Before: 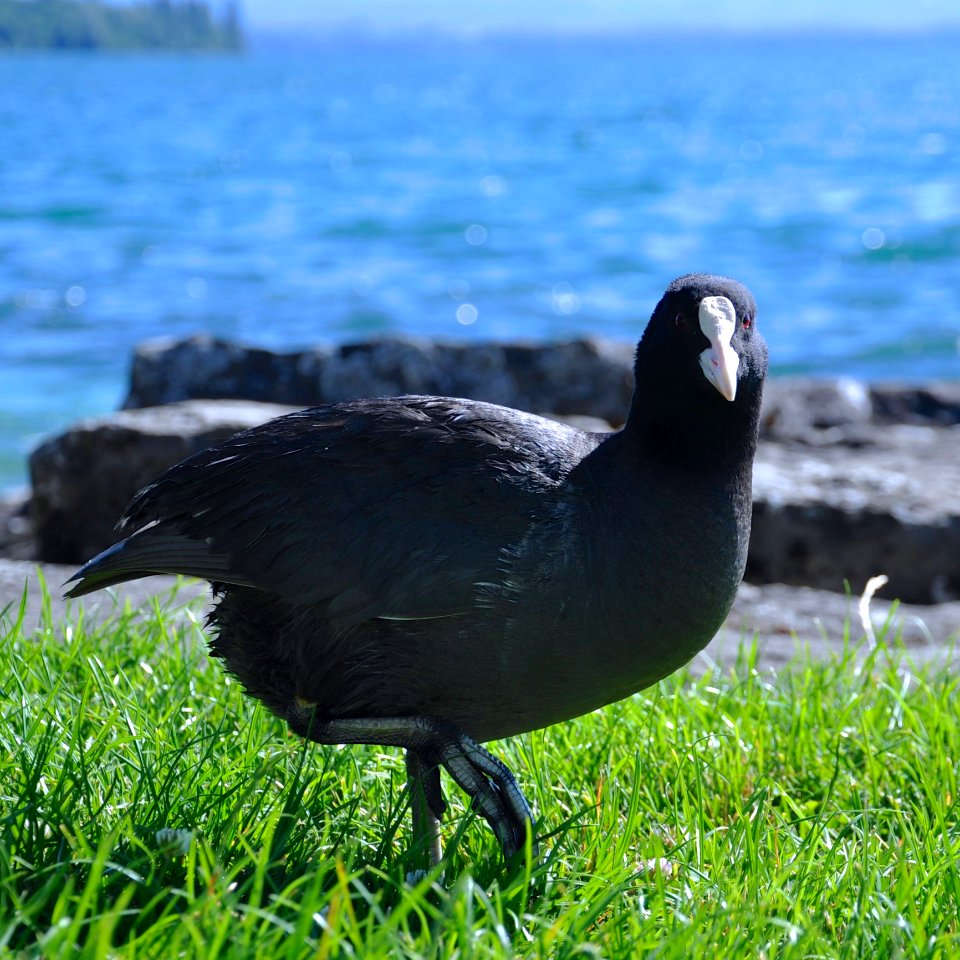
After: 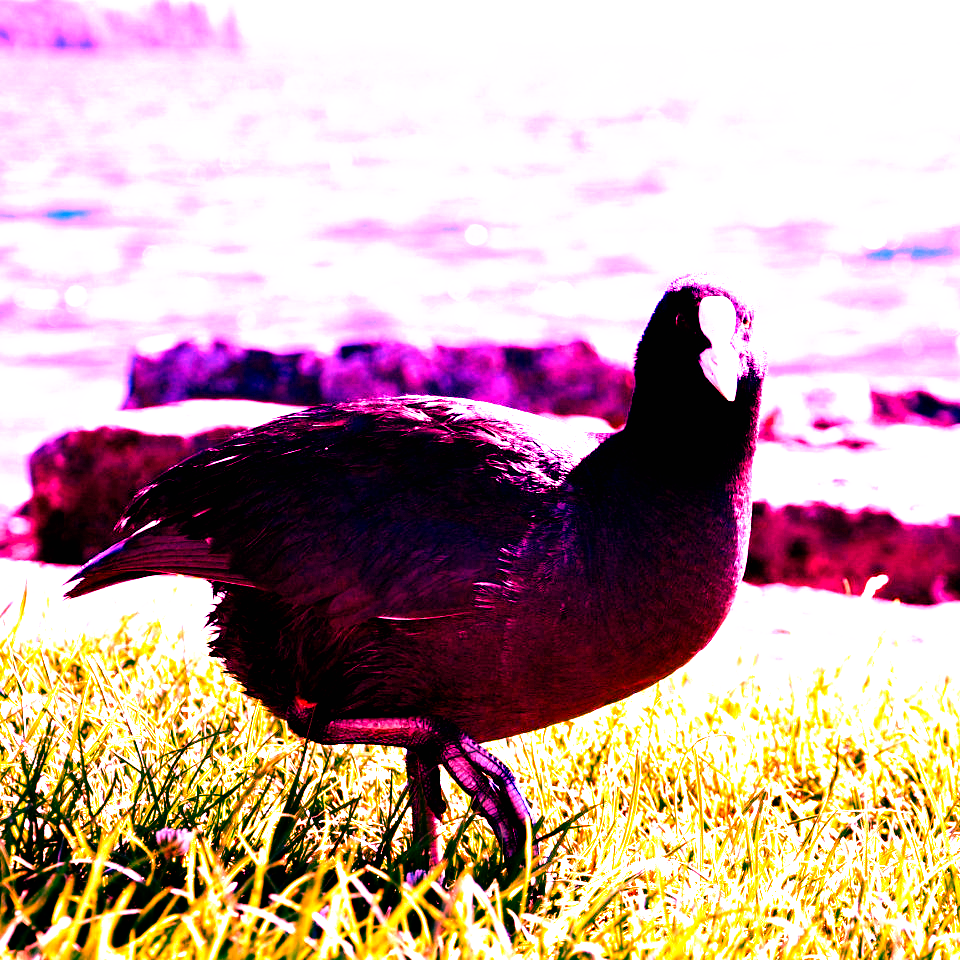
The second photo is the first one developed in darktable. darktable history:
white balance: red 4.26, blue 1.802
filmic rgb: black relative exposure -8.2 EV, white relative exposure 2.2 EV, threshold 3 EV, hardness 7.11, latitude 85.74%, contrast 1.696, highlights saturation mix -4%, shadows ↔ highlights balance -2.69%, preserve chrominance no, color science v5 (2021), contrast in shadows safe, contrast in highlights safe, enable highlight reconstruction true
